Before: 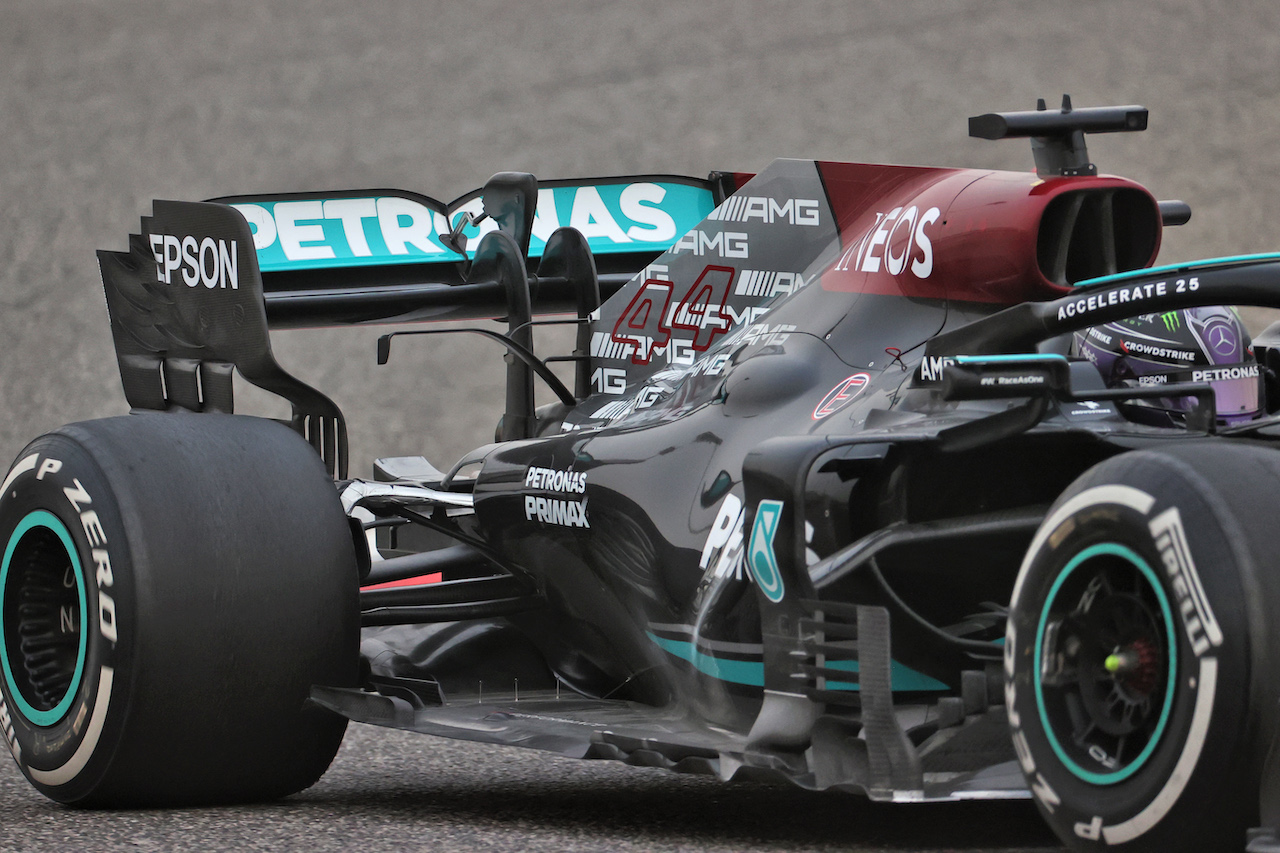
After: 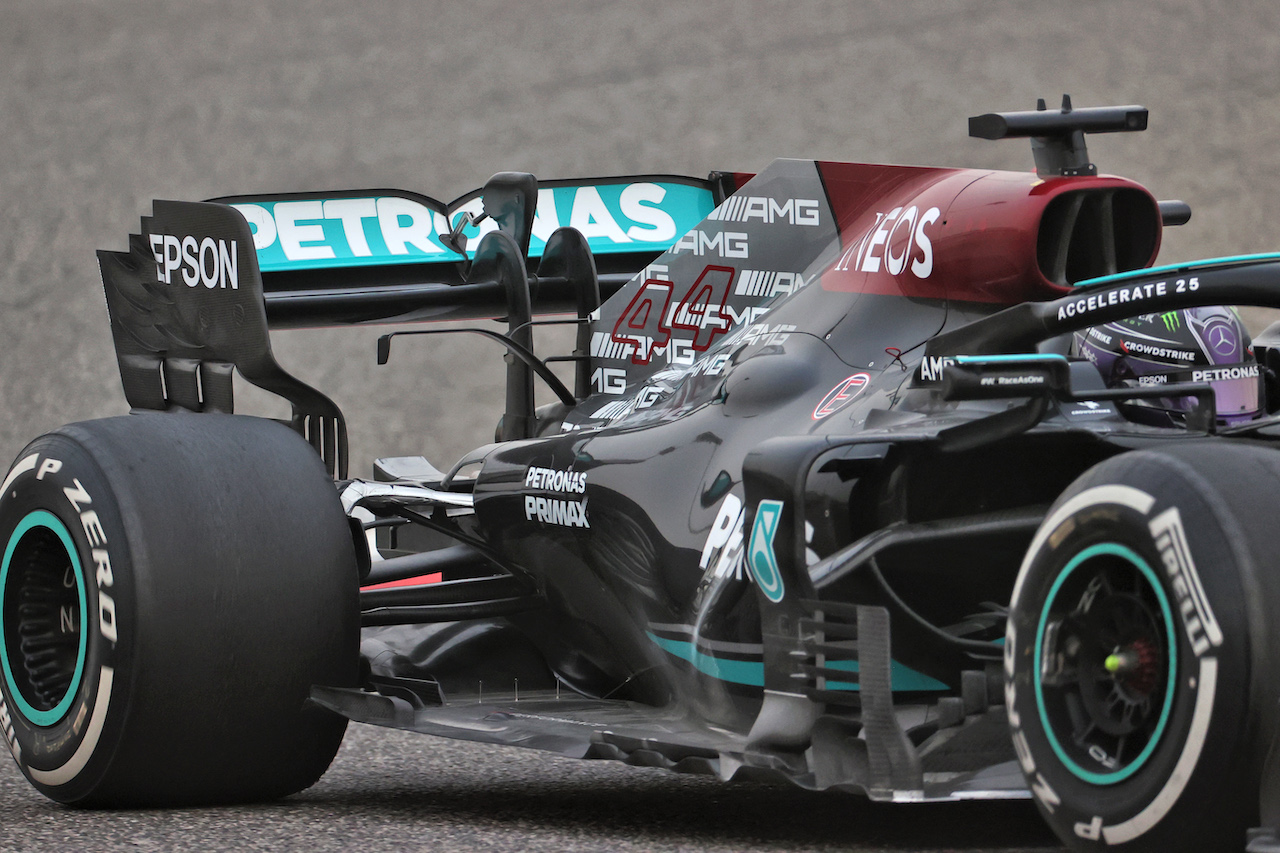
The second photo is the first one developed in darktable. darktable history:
exposure: exposure 0.083 EV, compensate highlight preservation false
